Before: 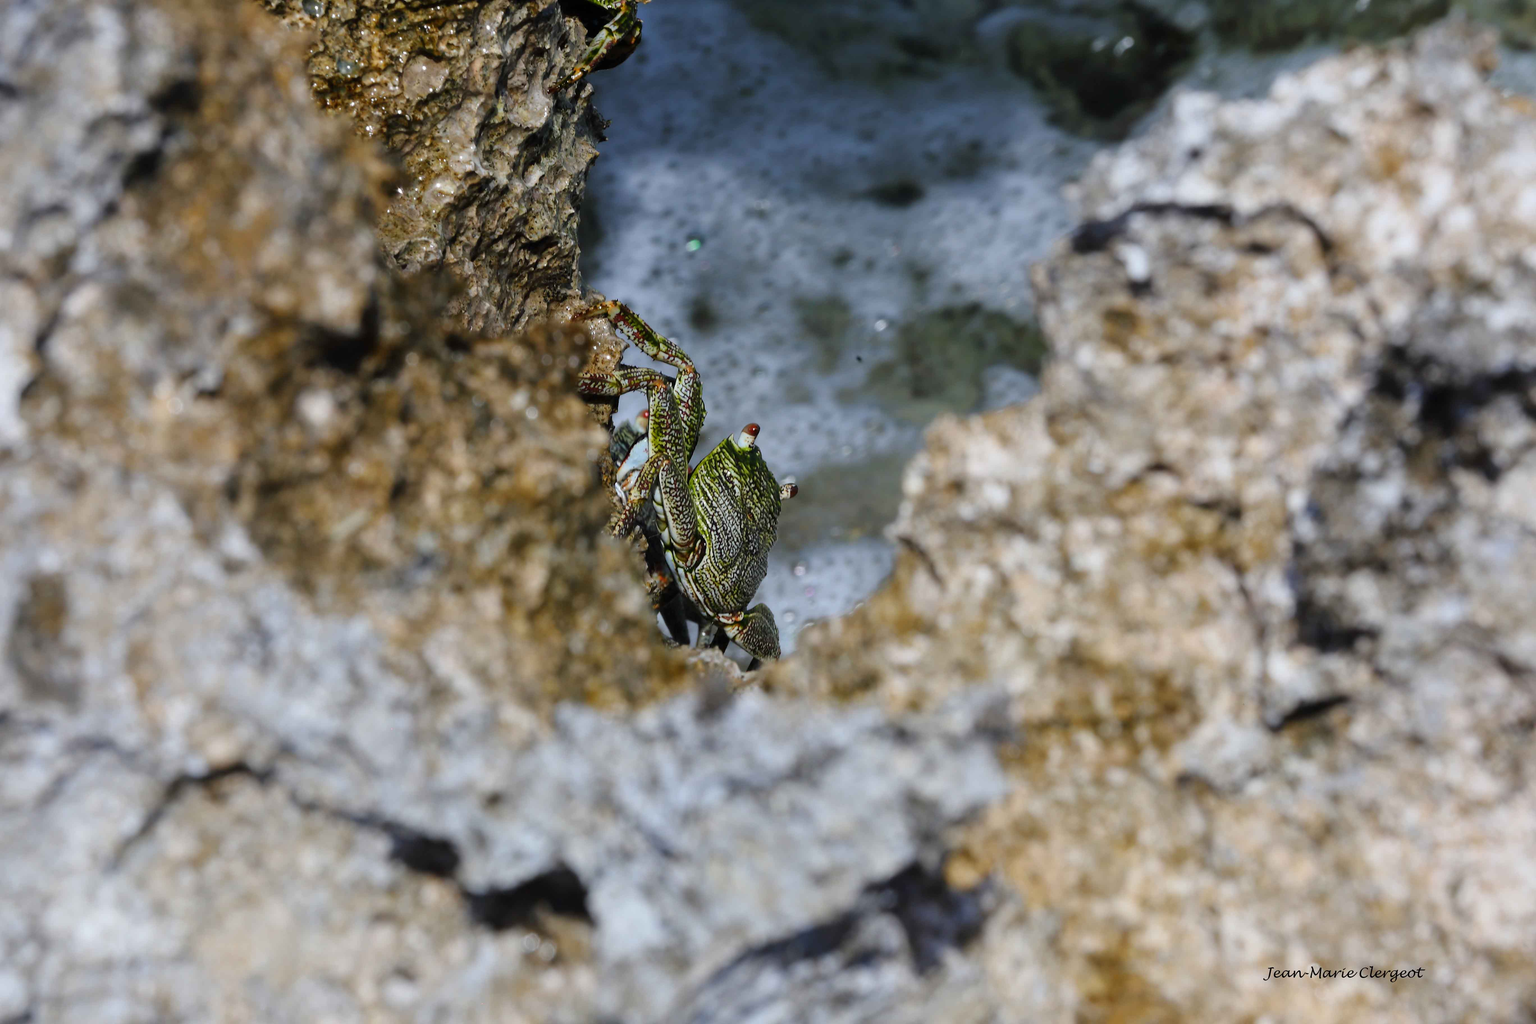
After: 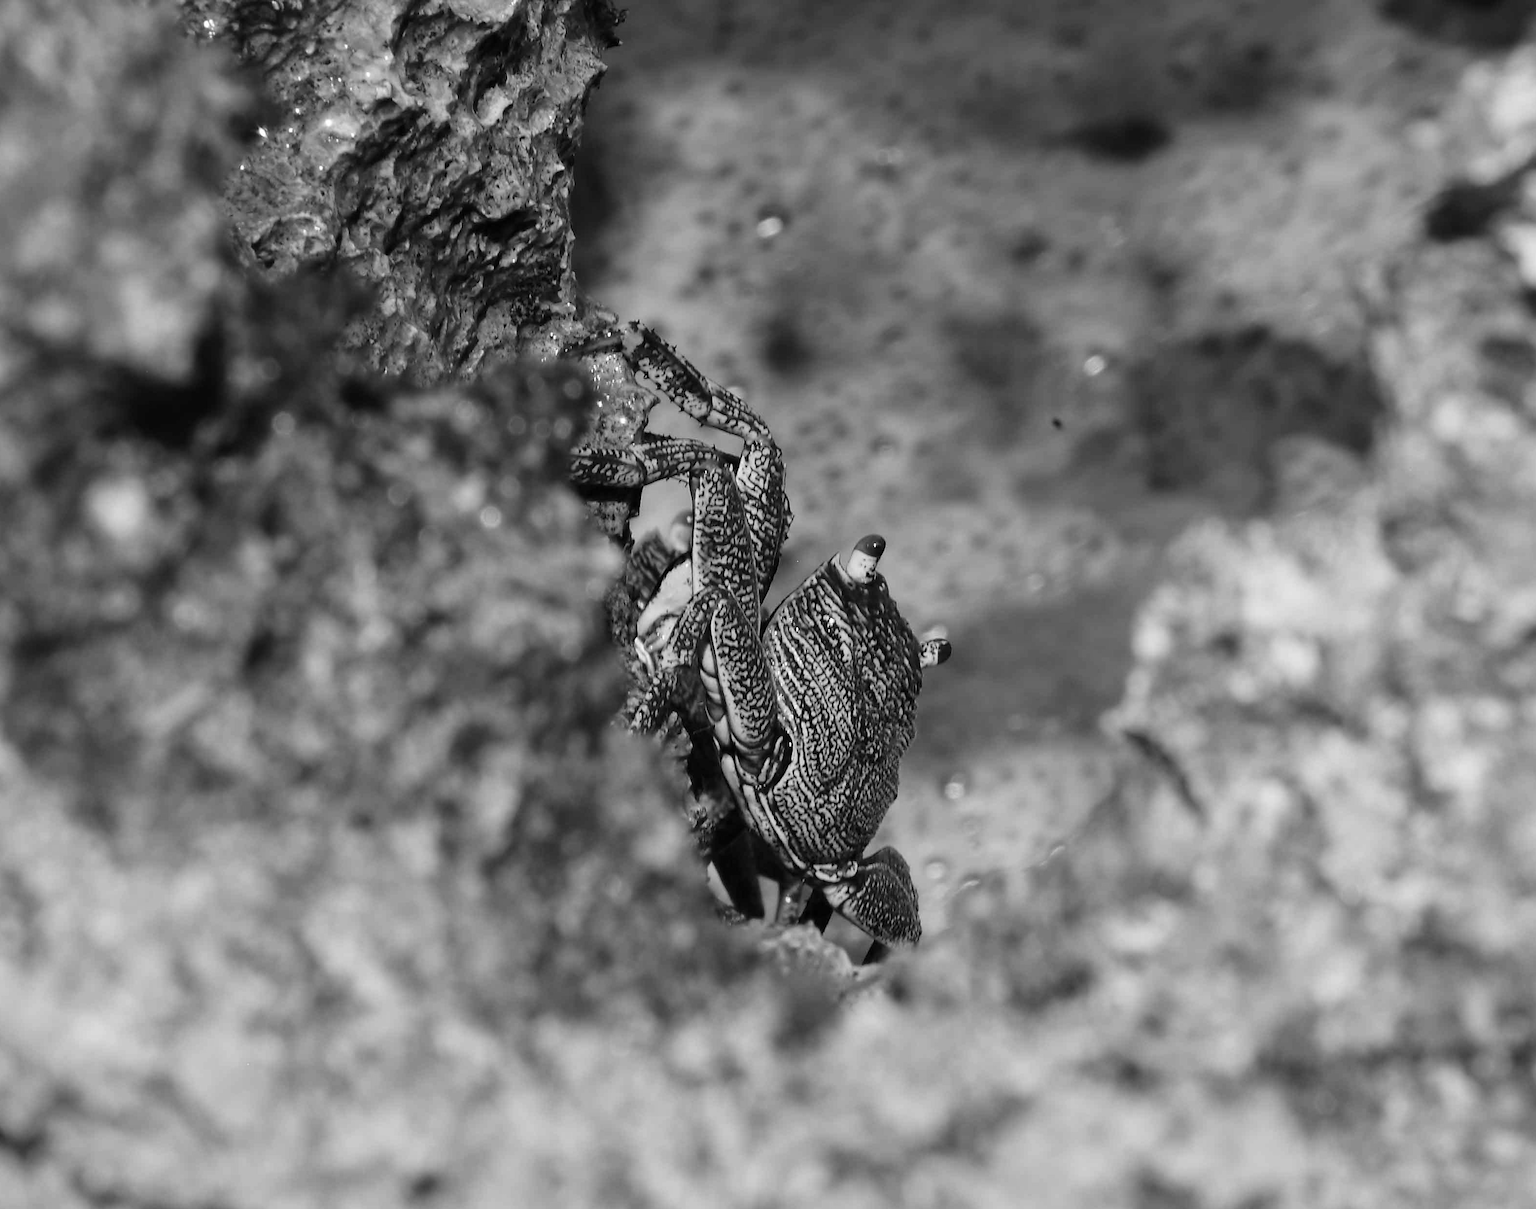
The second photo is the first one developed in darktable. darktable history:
crop: left 16.202%, top 11.208%, right 26.045%, bottom 20.557%
monochrome: on, module defaults
contrast brightness saturation: contrast 0.11, saturation -0.17
